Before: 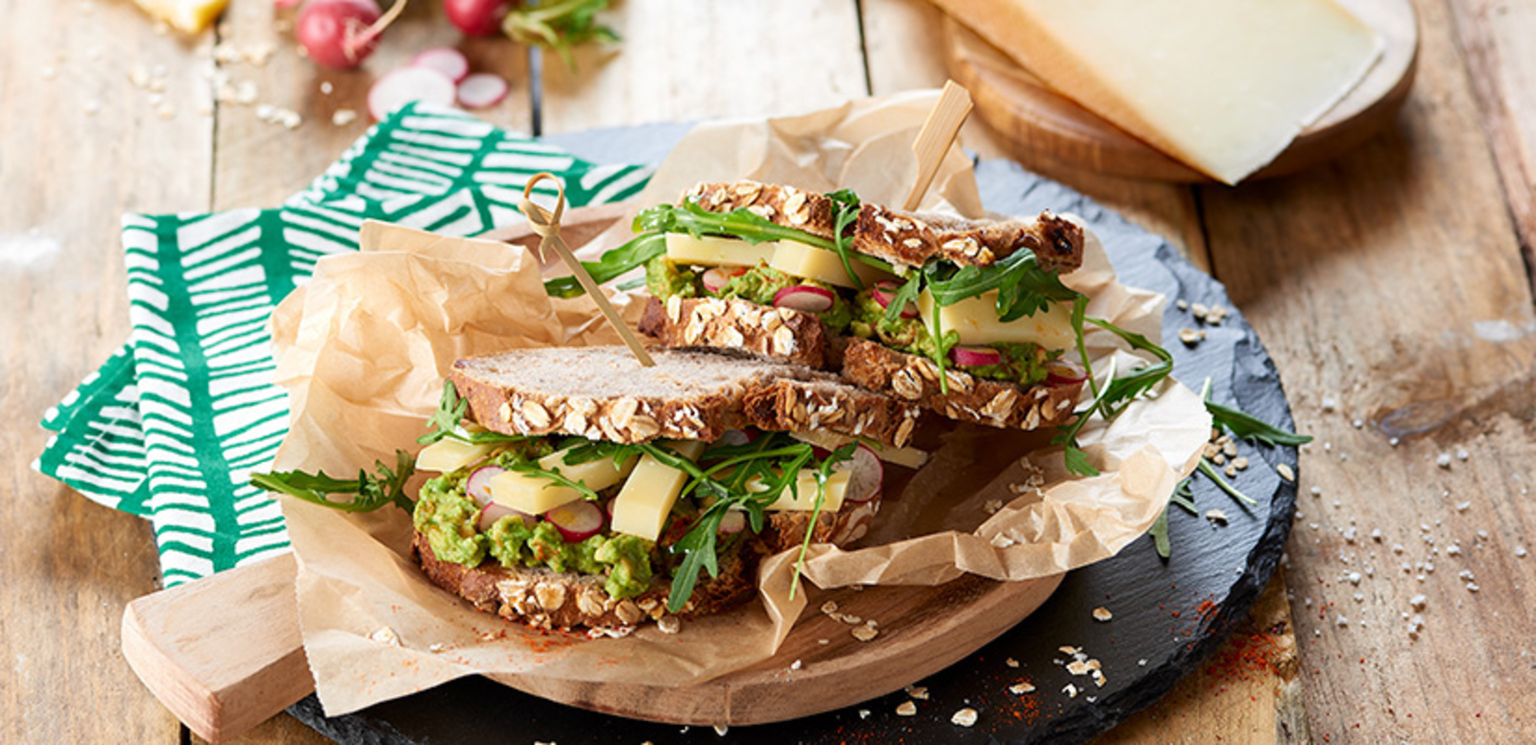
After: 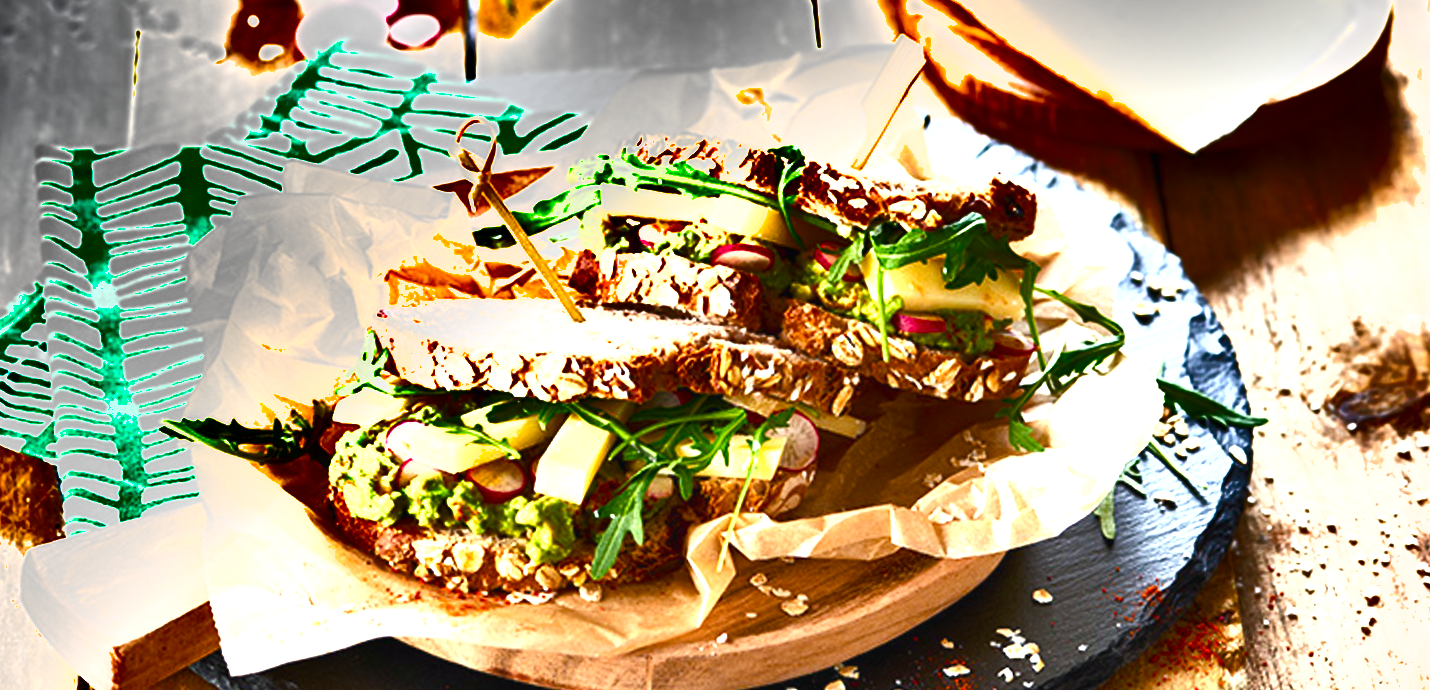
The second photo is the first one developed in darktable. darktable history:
exposure: black level correction -0.002, exposure 1.113 EV, compensate exposure bias true, compensate highlight preservation false
base curve: preserve colors none
crop and rotate: angle -1.93°, left 3.088%, top 4.146%, right 1.352%, bottom 0.748%
shadows and highlights: radius 119.35, shadows 42.49, highlights -62.21, soften with gaussian
color balance rgb: shadows lift › chroma 1.034%, shadows lift › hue 216.4°, perceptual saturation grading › global saturation 27.431%, perceptual saturation grading › highlights -27.893%, perceptual saturation grading › mid-tones 15.206%, perceptual saturation grading › shadows 34.276%, perceptual brilliance grading › global brilliance -17.591%, perceptual brilliance grading › highlights 28.006%, global vibrance 20%
